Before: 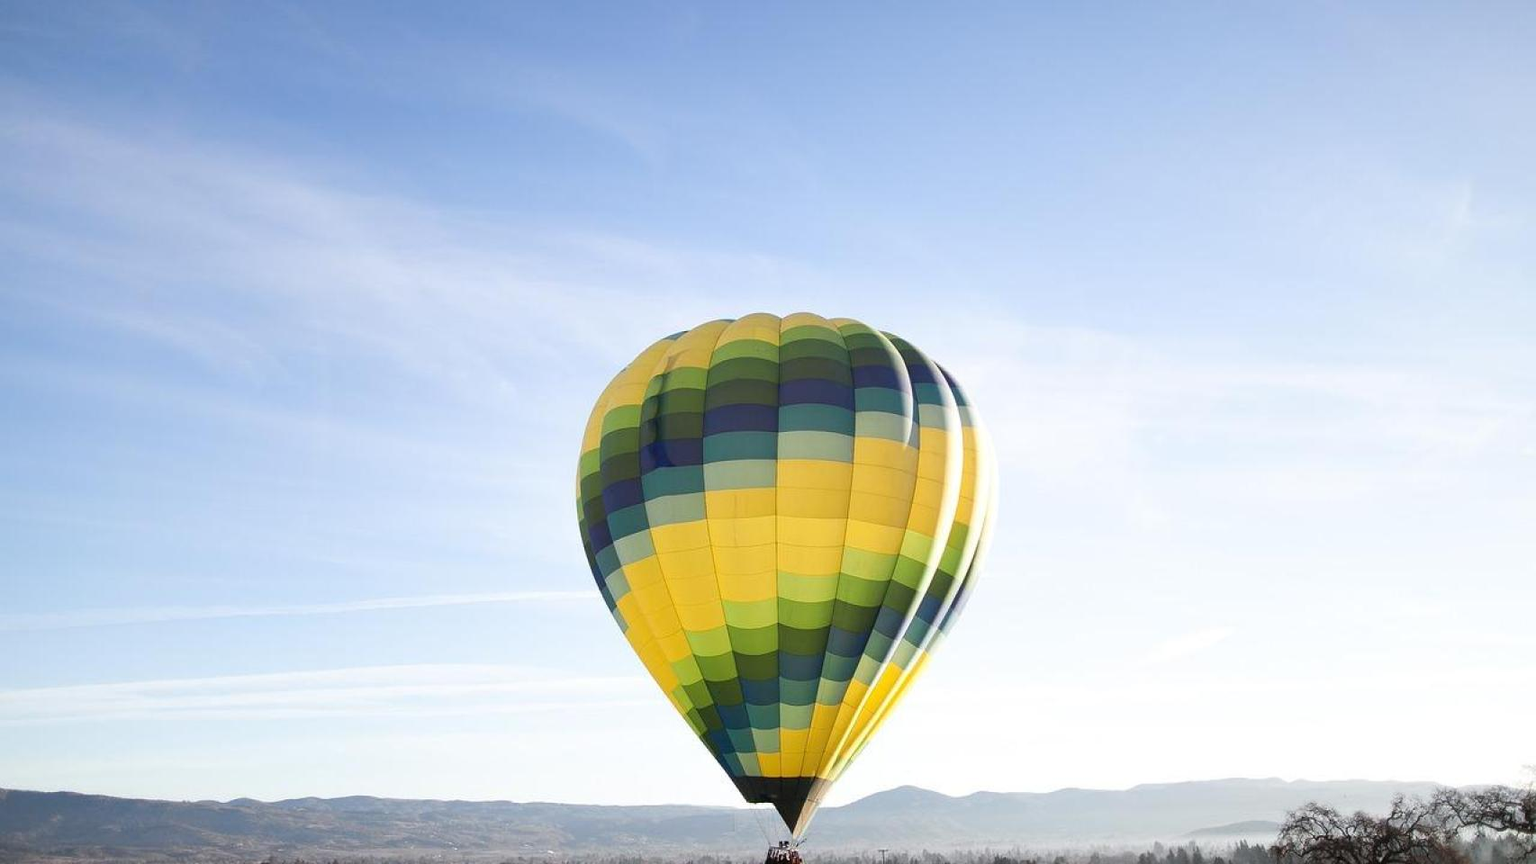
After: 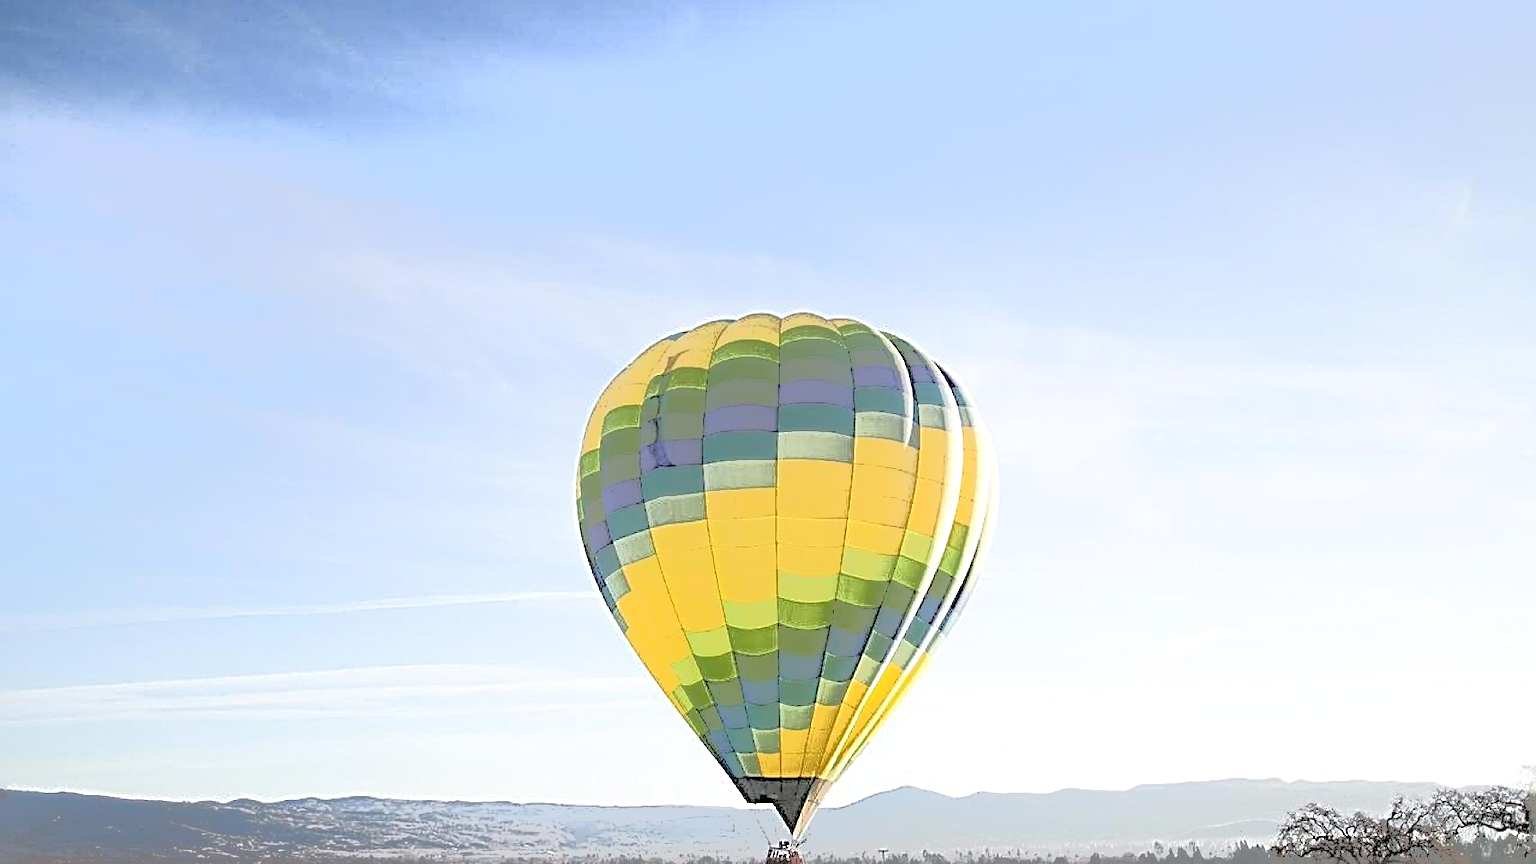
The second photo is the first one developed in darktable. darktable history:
sharpen: radius 3.187, amount 1.739
tone curve: curves: ch0 [(0, 0) (0.003, 0.011) (0.011, 0.043) (0.025, 0.133) (0.044, 0.226) (0.069, 0.303) (0.1, 0.371) (0.136, 0.429) (0.177, 0.482) (0.224, 0.516) (0.277, 0.539) (0.335, 0.535) (0.399, 0.517) (0.468, 0.498) (0.543, 0.523) (0.623, 0.655) (0.709, 0.83) (0.801, 0.827) (0.898, 0.89) (1, 1)], color space Lab, independent channels, preserve colors none
shadows and highlights: radius 93.03, shadows -16.33, white point adjustment 0.279, highlights 32.54, compress 48.42%, soften with gaussian
